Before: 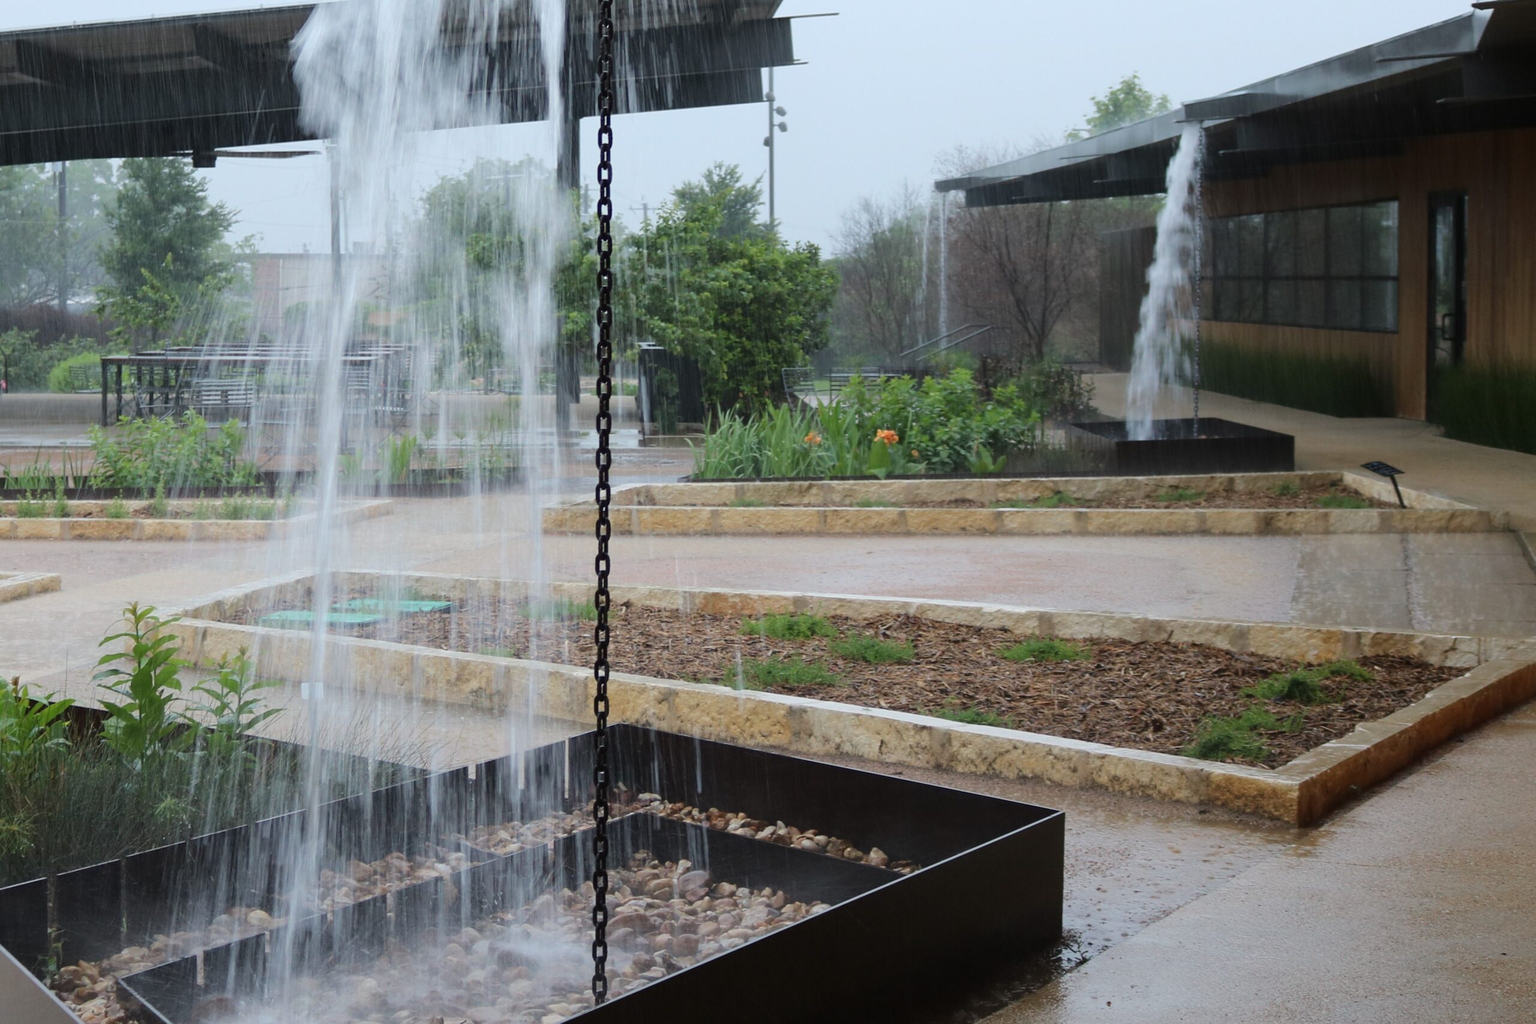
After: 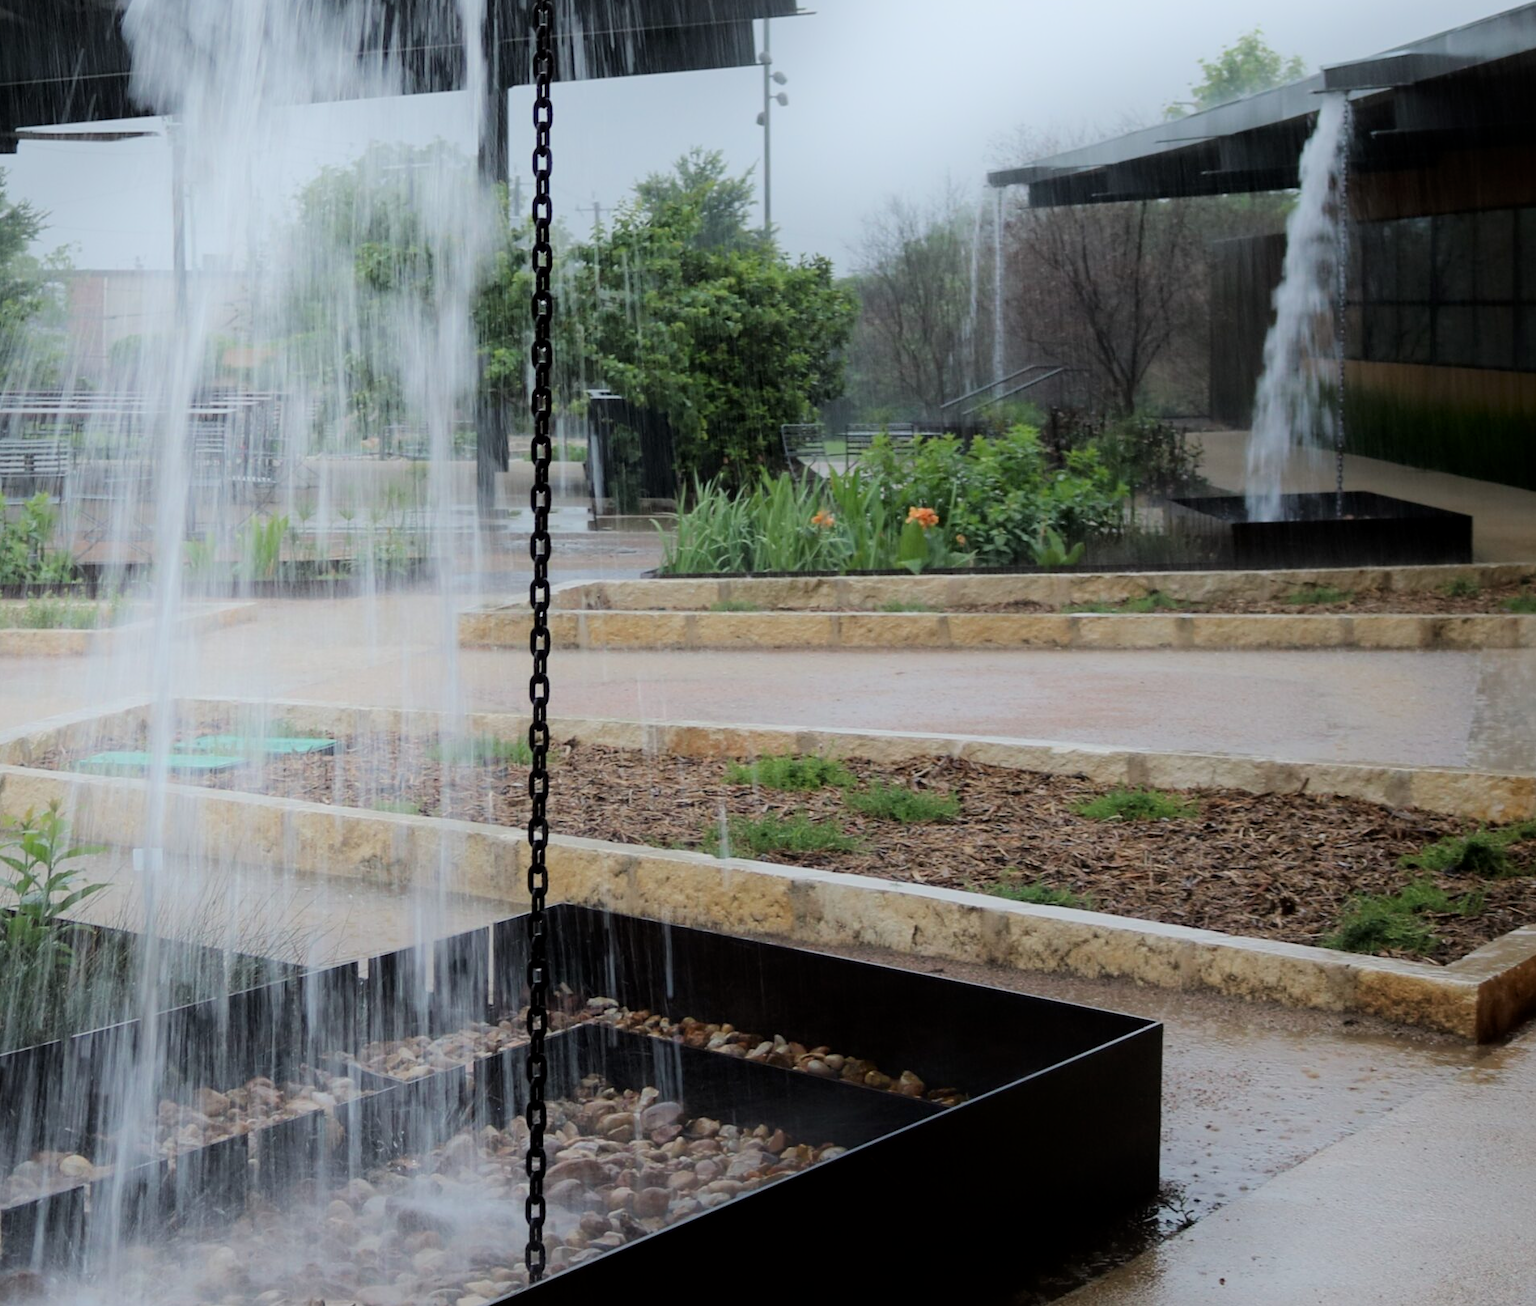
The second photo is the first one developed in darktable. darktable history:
local contrast: mode bilateral grid, contrast 20, coarseness 51, detail 120%, midtone range 0.2
crop and rotate: left 13.224%, top 5.283%, right 12.627%
shadows and highlights: shadows -53.12, highlights 84.29, soften with gaussian
filmic rgb: black relative exposure -7.65 EV, white relative exposure 4.56 EV, hardness 3.61, color science v6 (2022)
color correction: highlights a* -0.156, highlights b* 0.122
